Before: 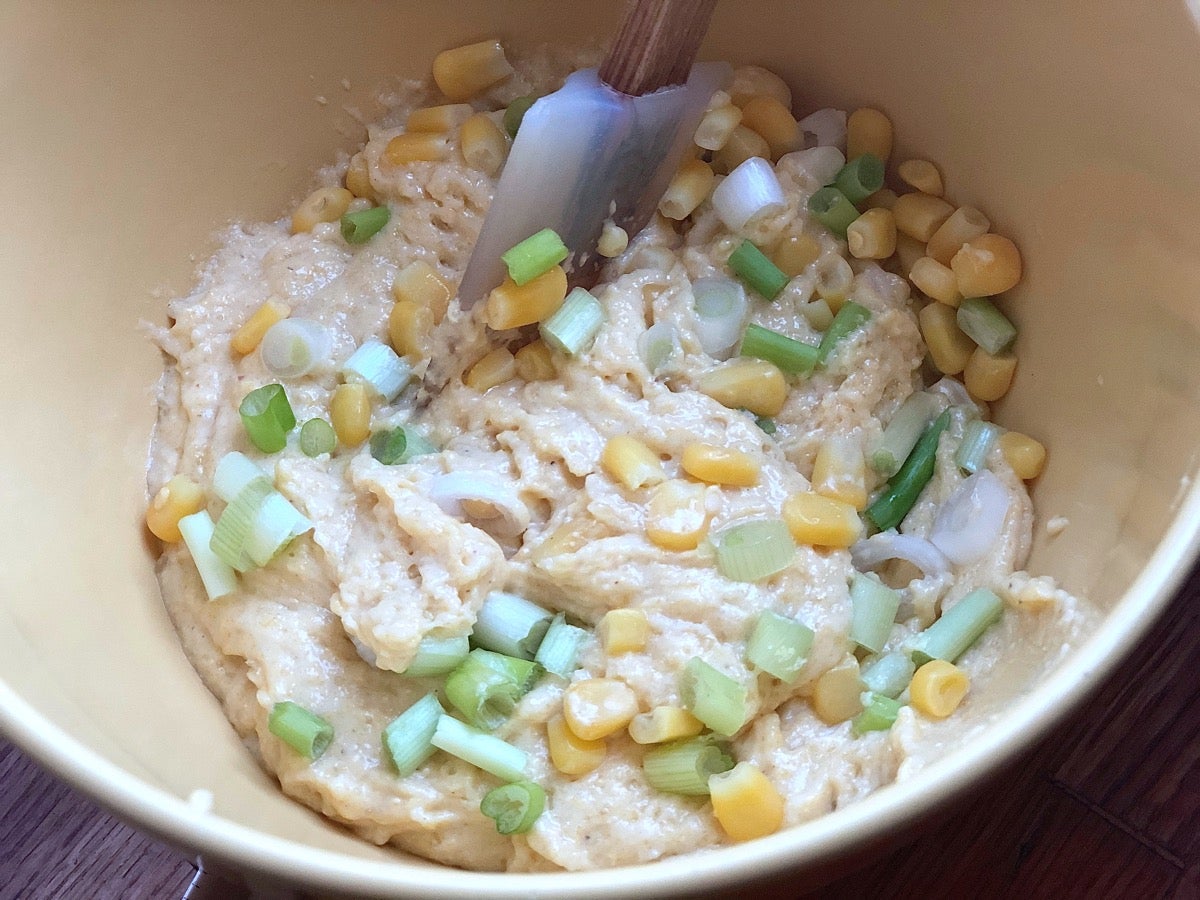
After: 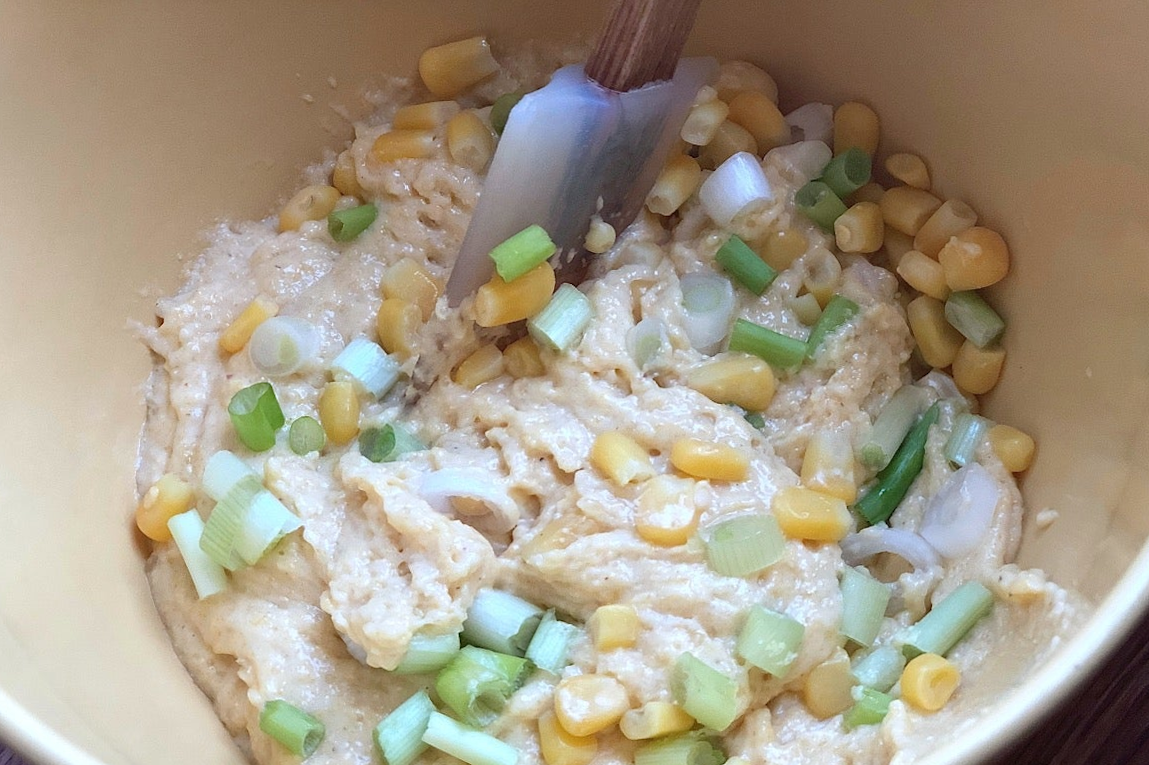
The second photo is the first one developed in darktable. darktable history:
crop and rotate: angle 0.426°, left 0.442%, right 2.848%, bottom 14.139%
